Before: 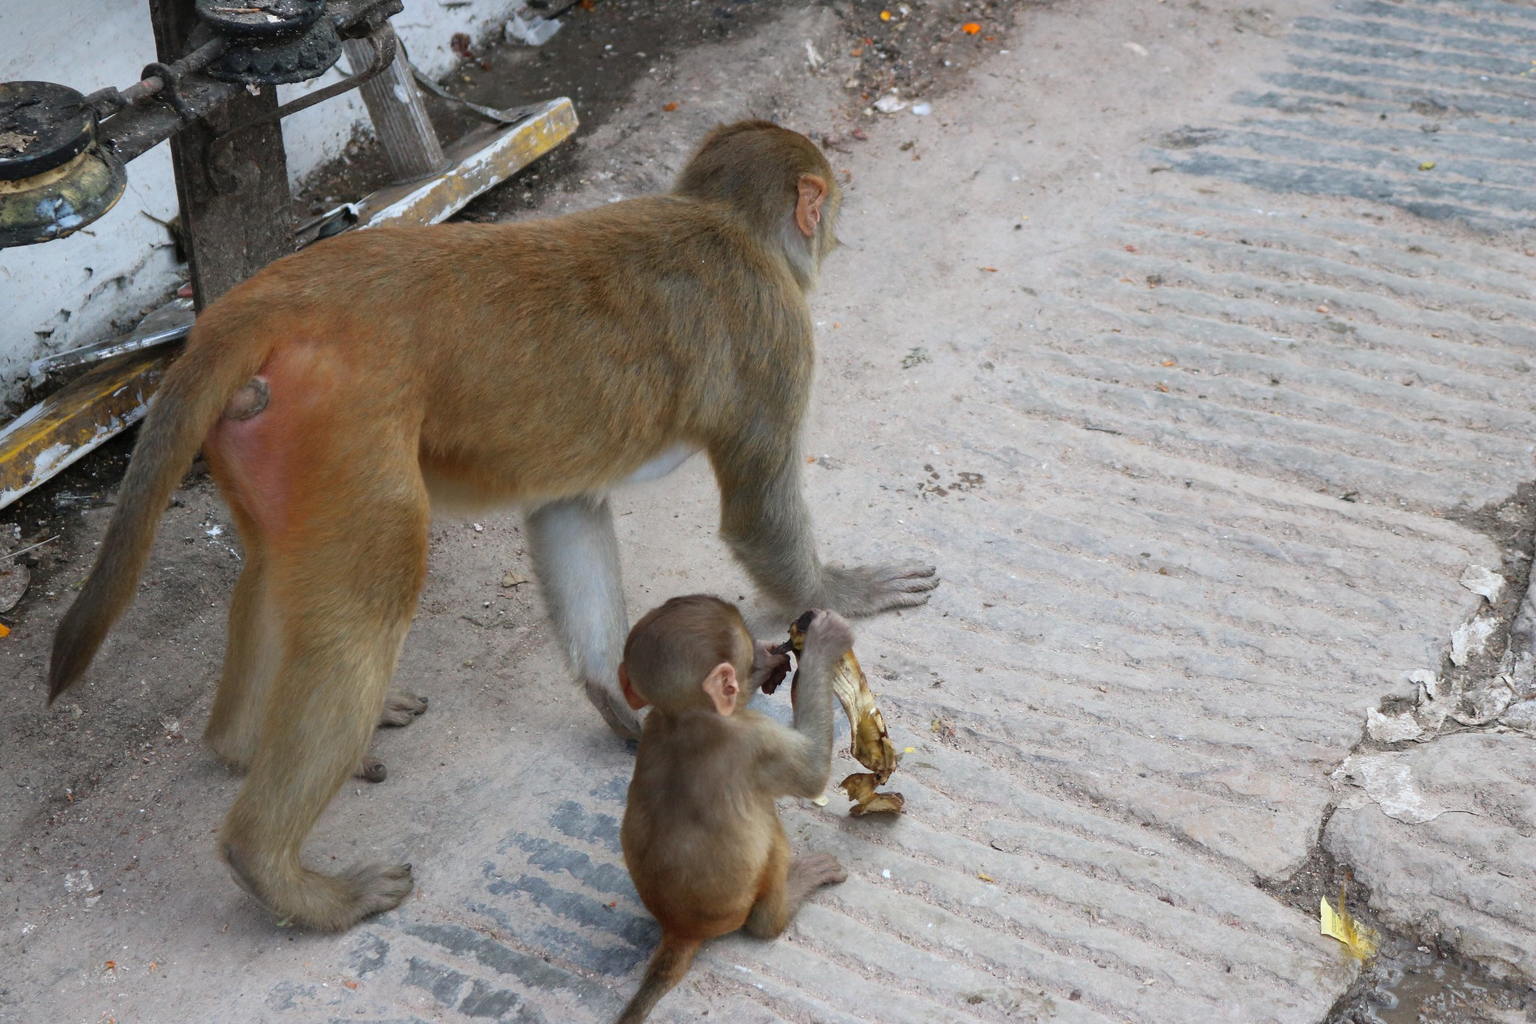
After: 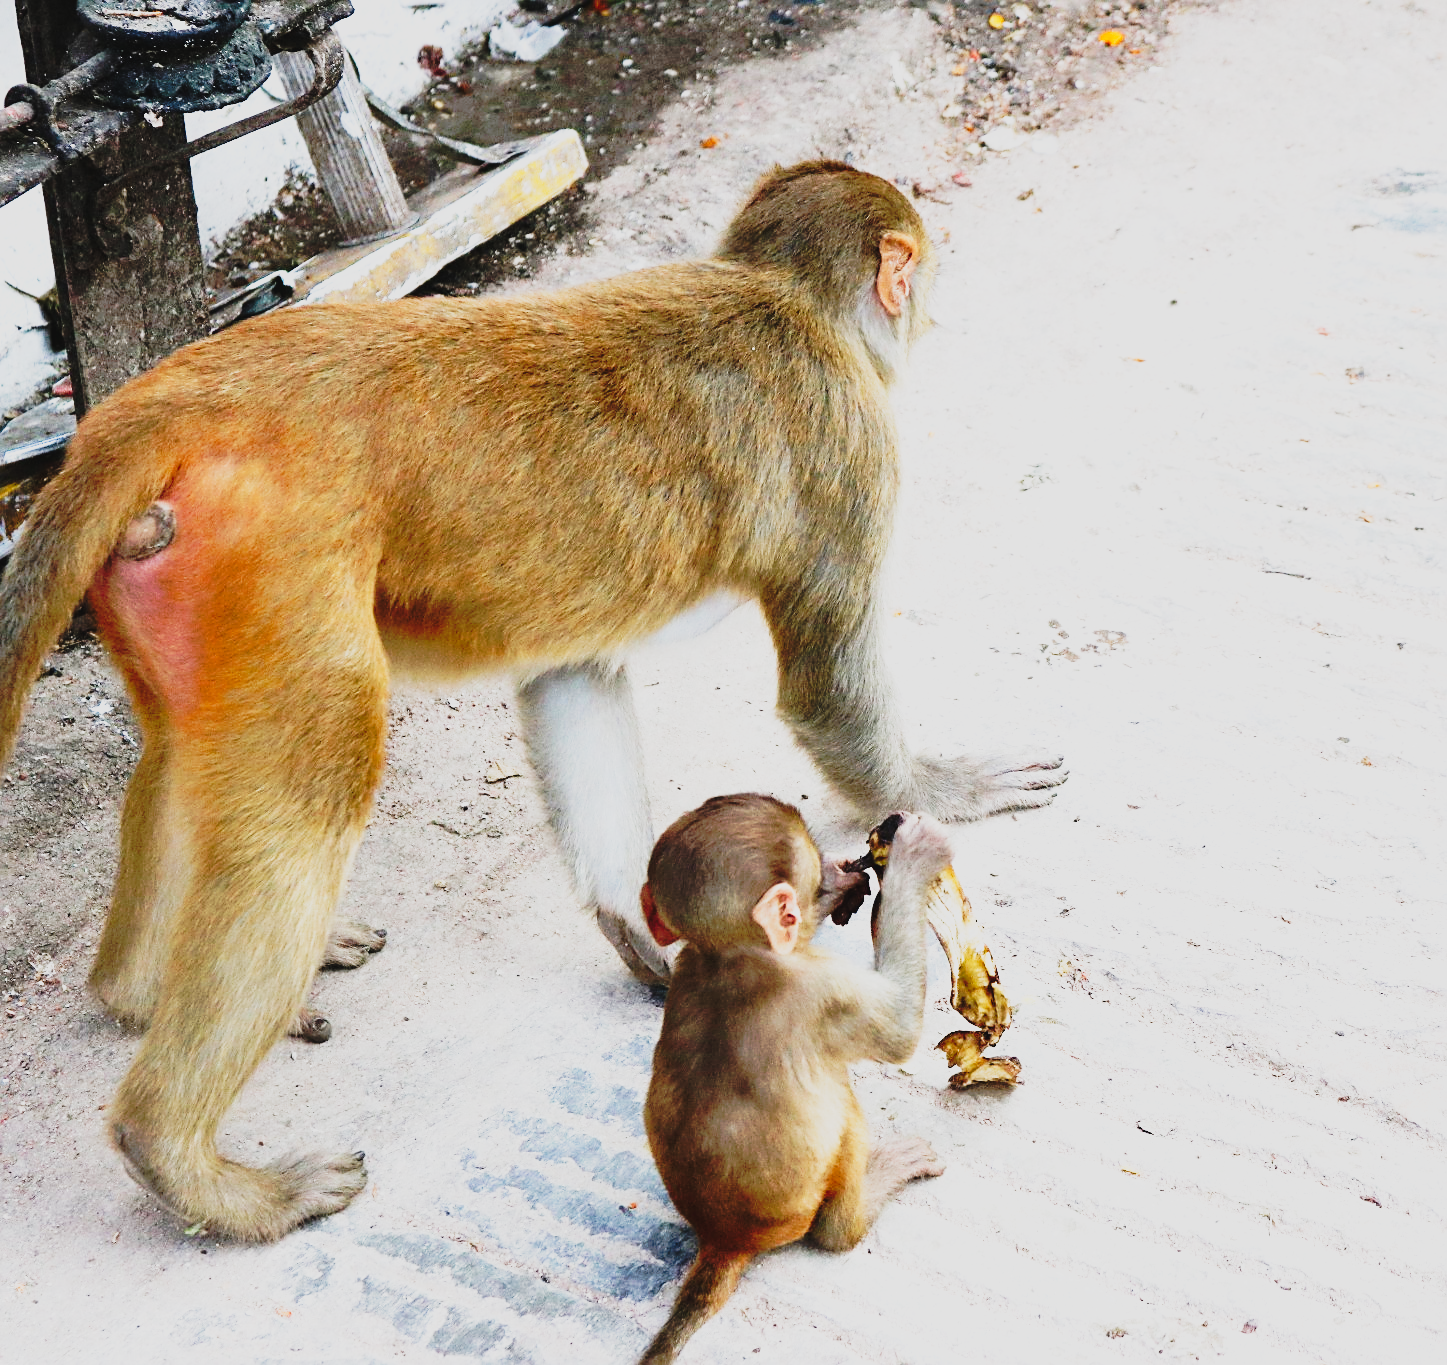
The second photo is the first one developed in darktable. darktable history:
sharpen: on, module defaults
velvia: strength 15.15%
crop and rotate: left 9.01%, right 20.292%
contrast brightness saturation: contrast 0.013, saturation -0.05
base curve: curves: ch0 [(0, 0.003) (0.001, 0.002) (0.006, 0.004) (0.02, 0.022) (0.048, 0.086) (0.094, 0.234) (0.162, 0.431) (0.258, 0.629) (0.385, 0.8) (0.548, 0.918) (0.751, 0.988) (1, 1)], preserve colors none
tone curve: curves: ch0 [(0, 0.032) (0.094, 0.08) (0.265, 0.208) (0.41, 0.417) (0.498, 0.496) (0.638, 0.673) (0.819, 0.841) (0.96, 0.899)]; ch1 [(0, 0) (0.161, 0.092) (0.37, 0.302) (0.417, 0.434) (0.495, 0.498) (0.576, 0.589) (0.725, 0.765) (1, 1)]; ch2 [(0, 0) (0.352, 0.403) (0.45, 0.469) (0.521, 0.515) (0.59, 0.579) (1, 1)], preserve colors none
